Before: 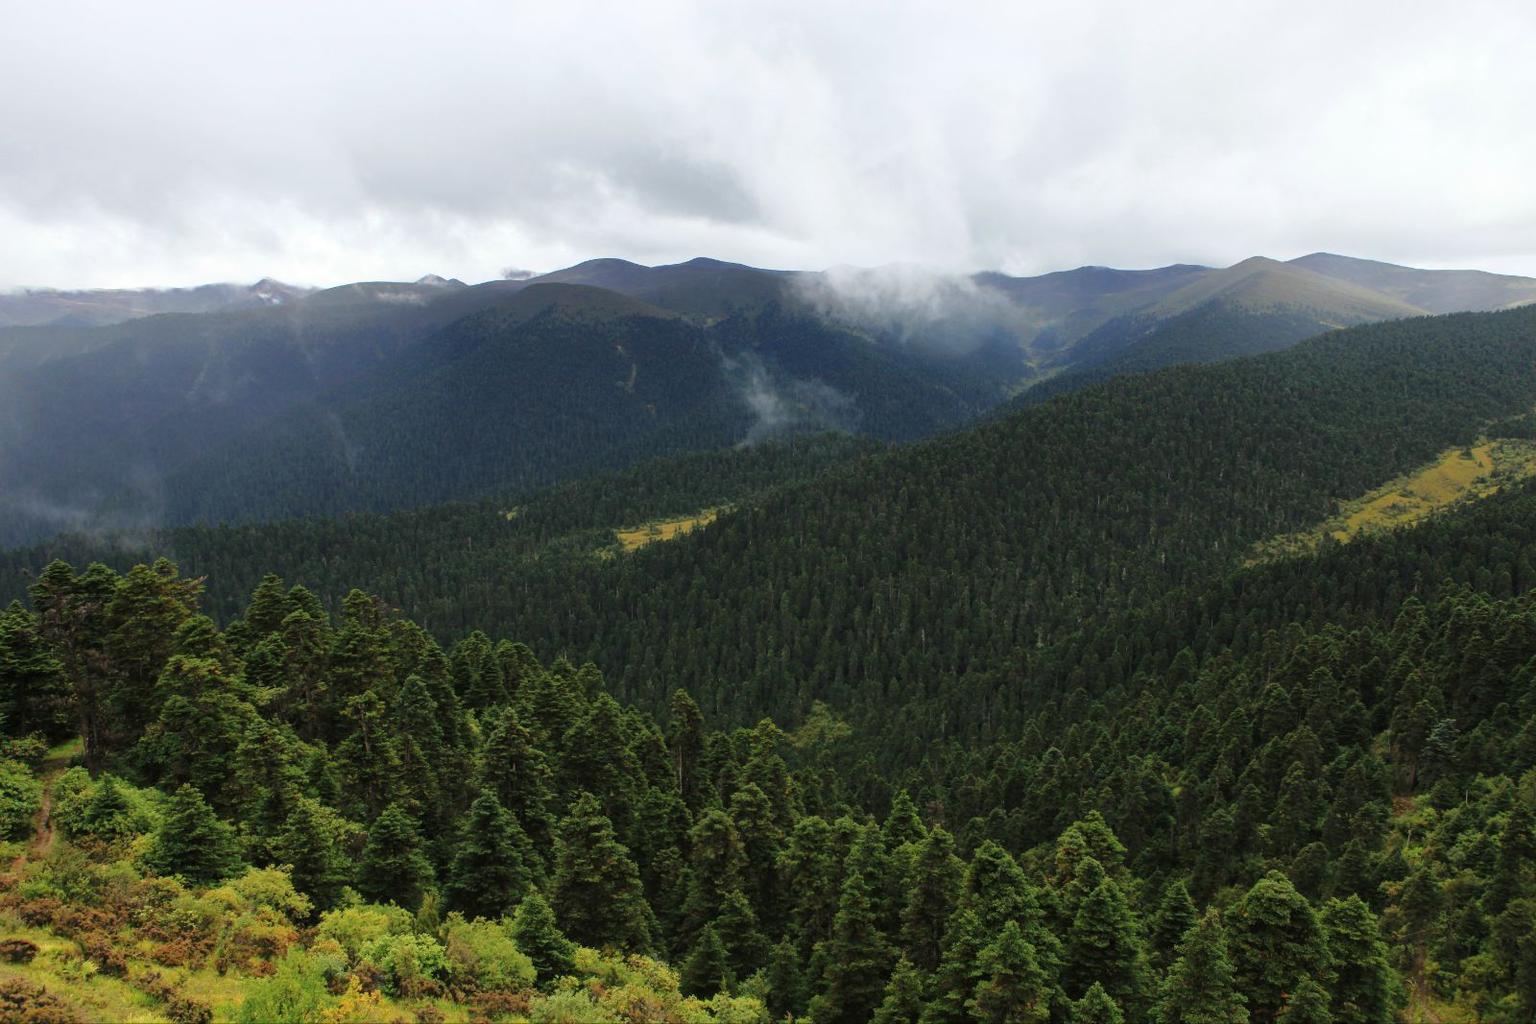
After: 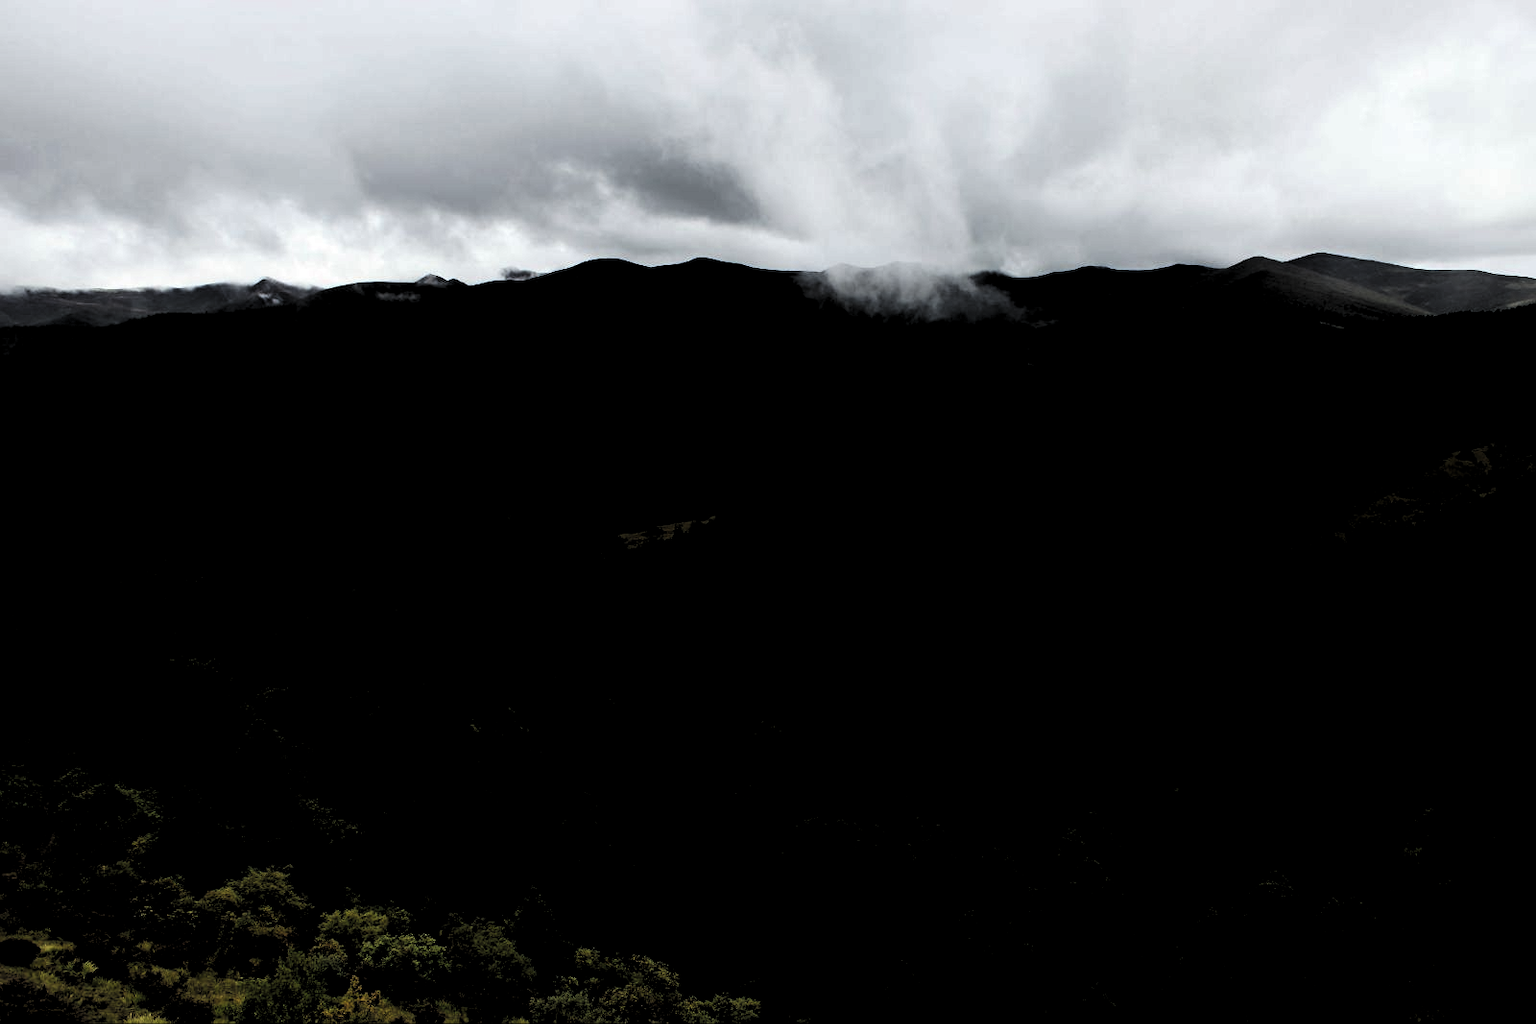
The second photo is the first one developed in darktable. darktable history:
haze removal: compatibility mode true, adaptive false
levels: white 99.9%, levels [0.514, 0.759, 1]
